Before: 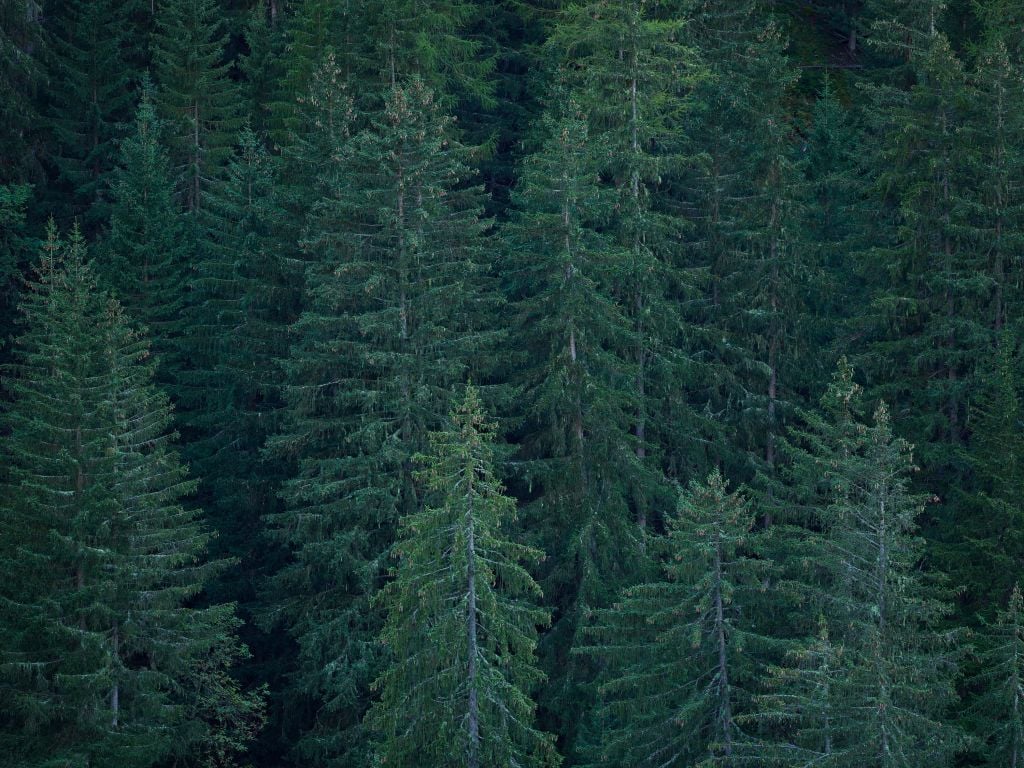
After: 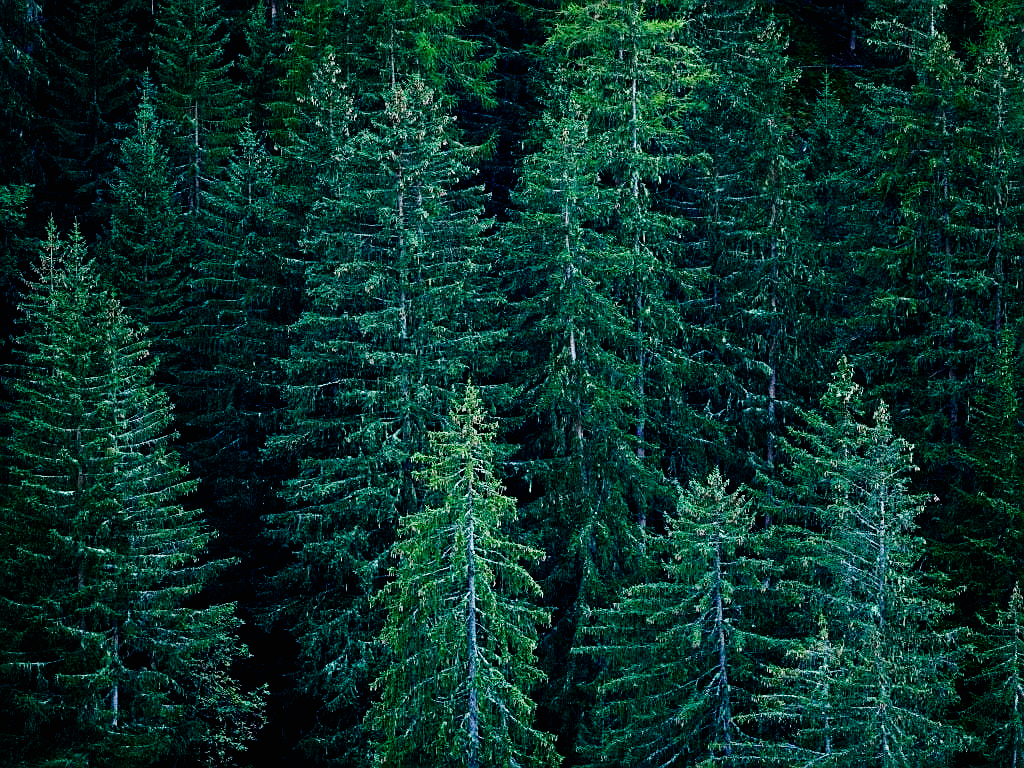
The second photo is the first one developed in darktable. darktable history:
base curve: curves: ch0 [(0, 0) (0, 0) (0.002, 0.001) (0.008, 0.003) (0.019, 0.011) (0.037, 0.037) (0.064, 0.11) (0.102, 0.232) (0.152, 0.379) (0.216, 0.524) (0.296, 0.665) (0.394, 0.789) (0.512, 0.881) (0.651, 0.945) (0.813, 0.986) (1, 1)], preserve colors none
color balance rgb: global vibrance -1%, saturation formula JzAzBz (2021)
exposure: black level correction 0.01, exposure 0.011 EV, compensate highlight preservation false
sharpen: amount 0.575
